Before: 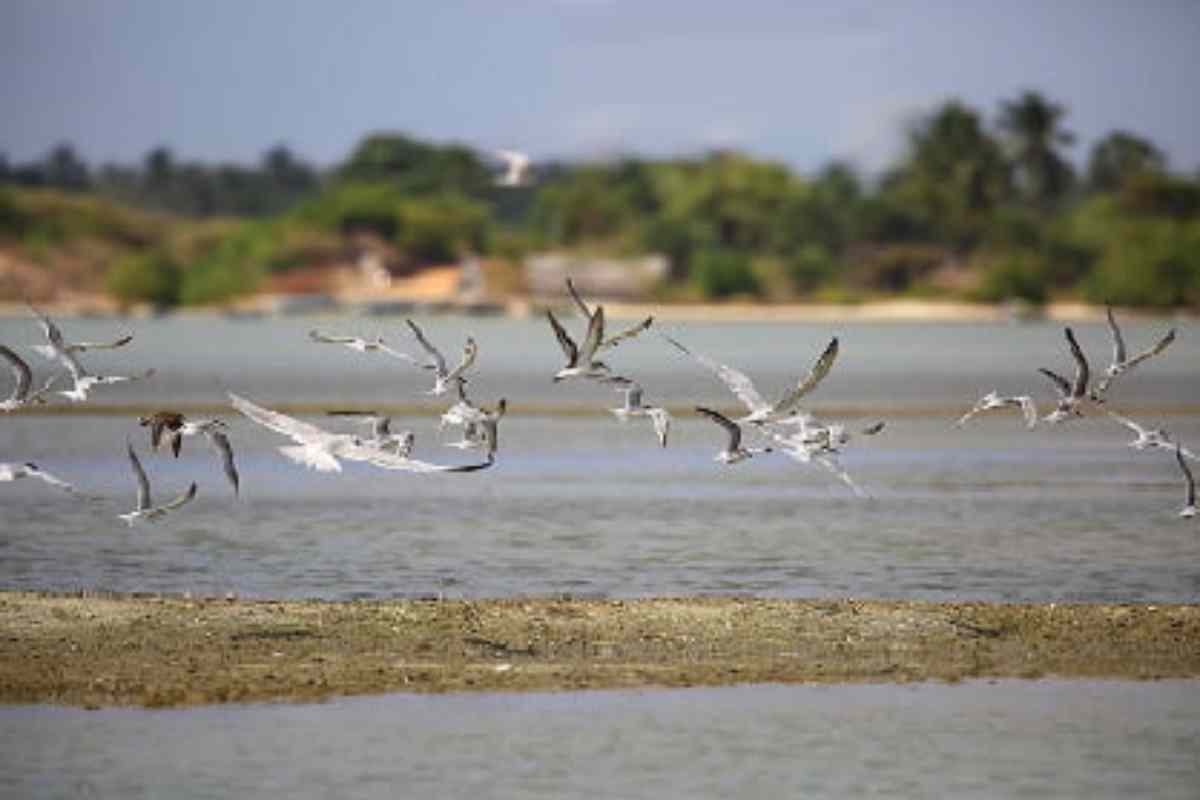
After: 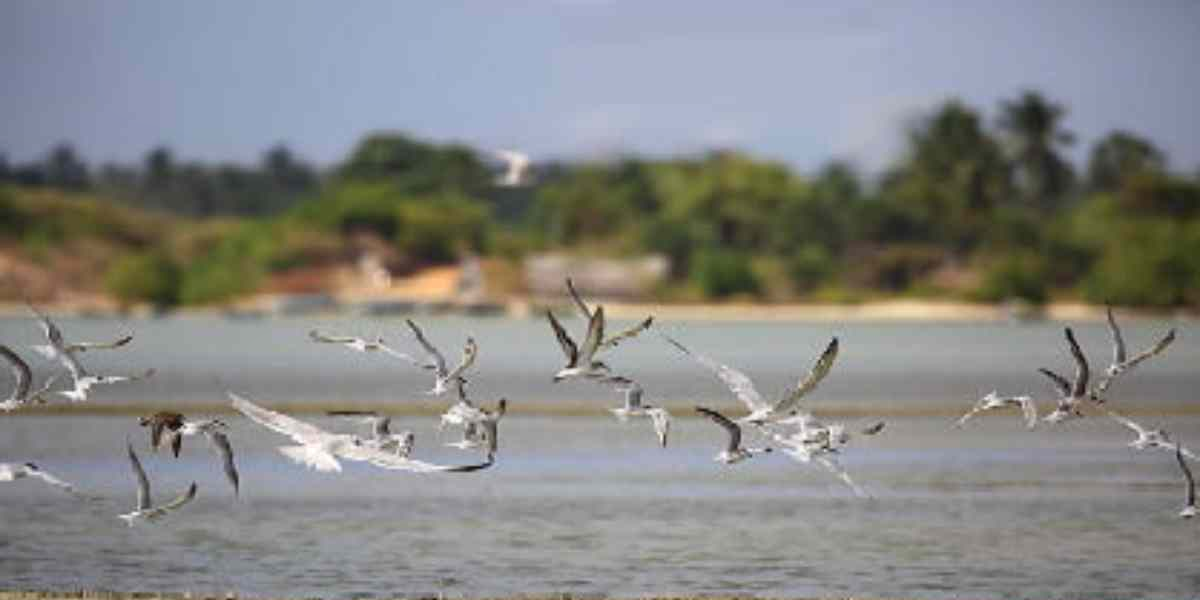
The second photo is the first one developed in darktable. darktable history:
tone equalizer: on, module defaults
crop: bottom 24.967%
